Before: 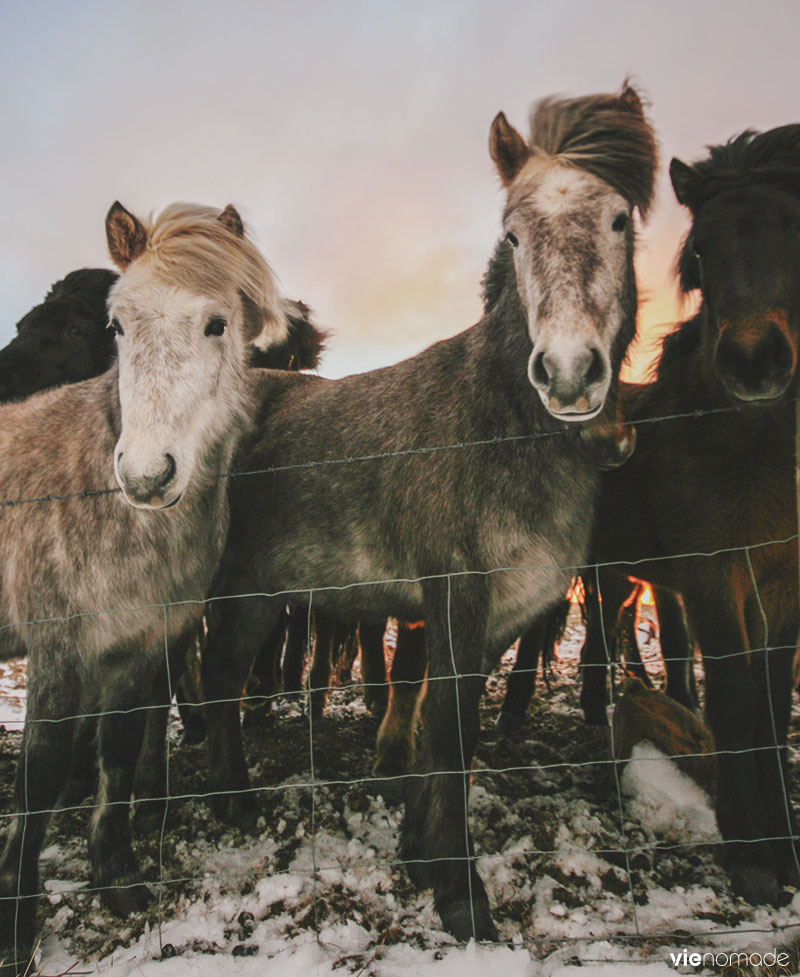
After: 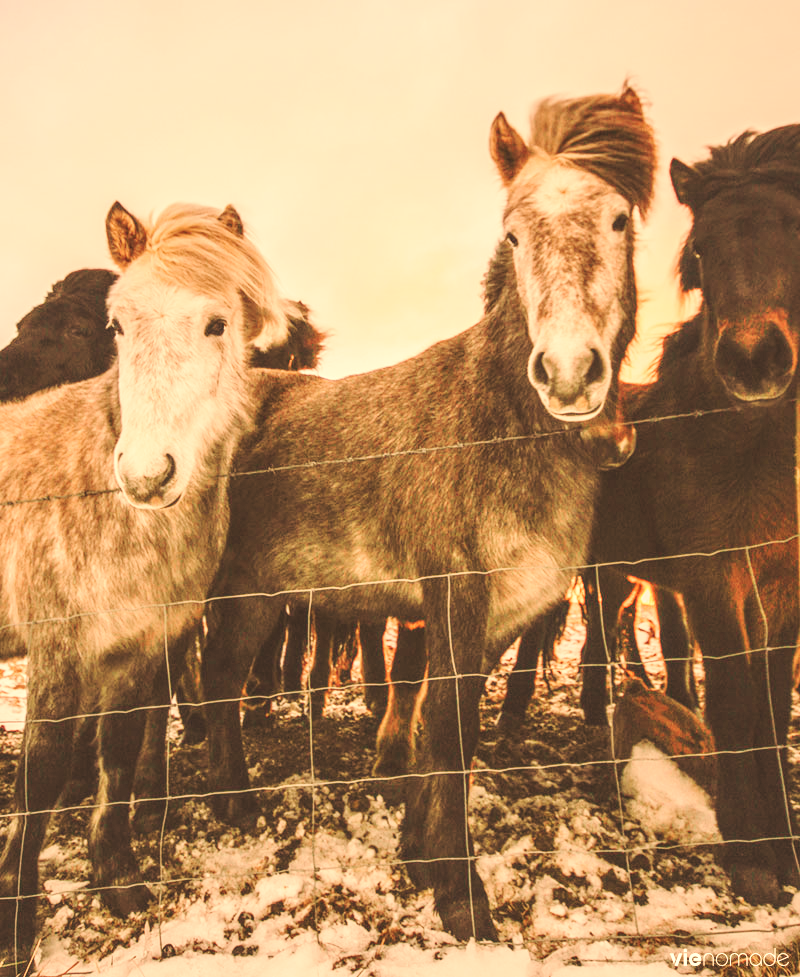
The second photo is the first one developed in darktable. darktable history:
local contrast: on, module defaults
base curve: curves: ch0 [(0, 0.007) (0.028, 0.063) (0.121, 0.311) (0.46, 0.743) (0.859, 0.957) (1, 1)], preserve colors none
white balance: red 1.467, blue 0.684
